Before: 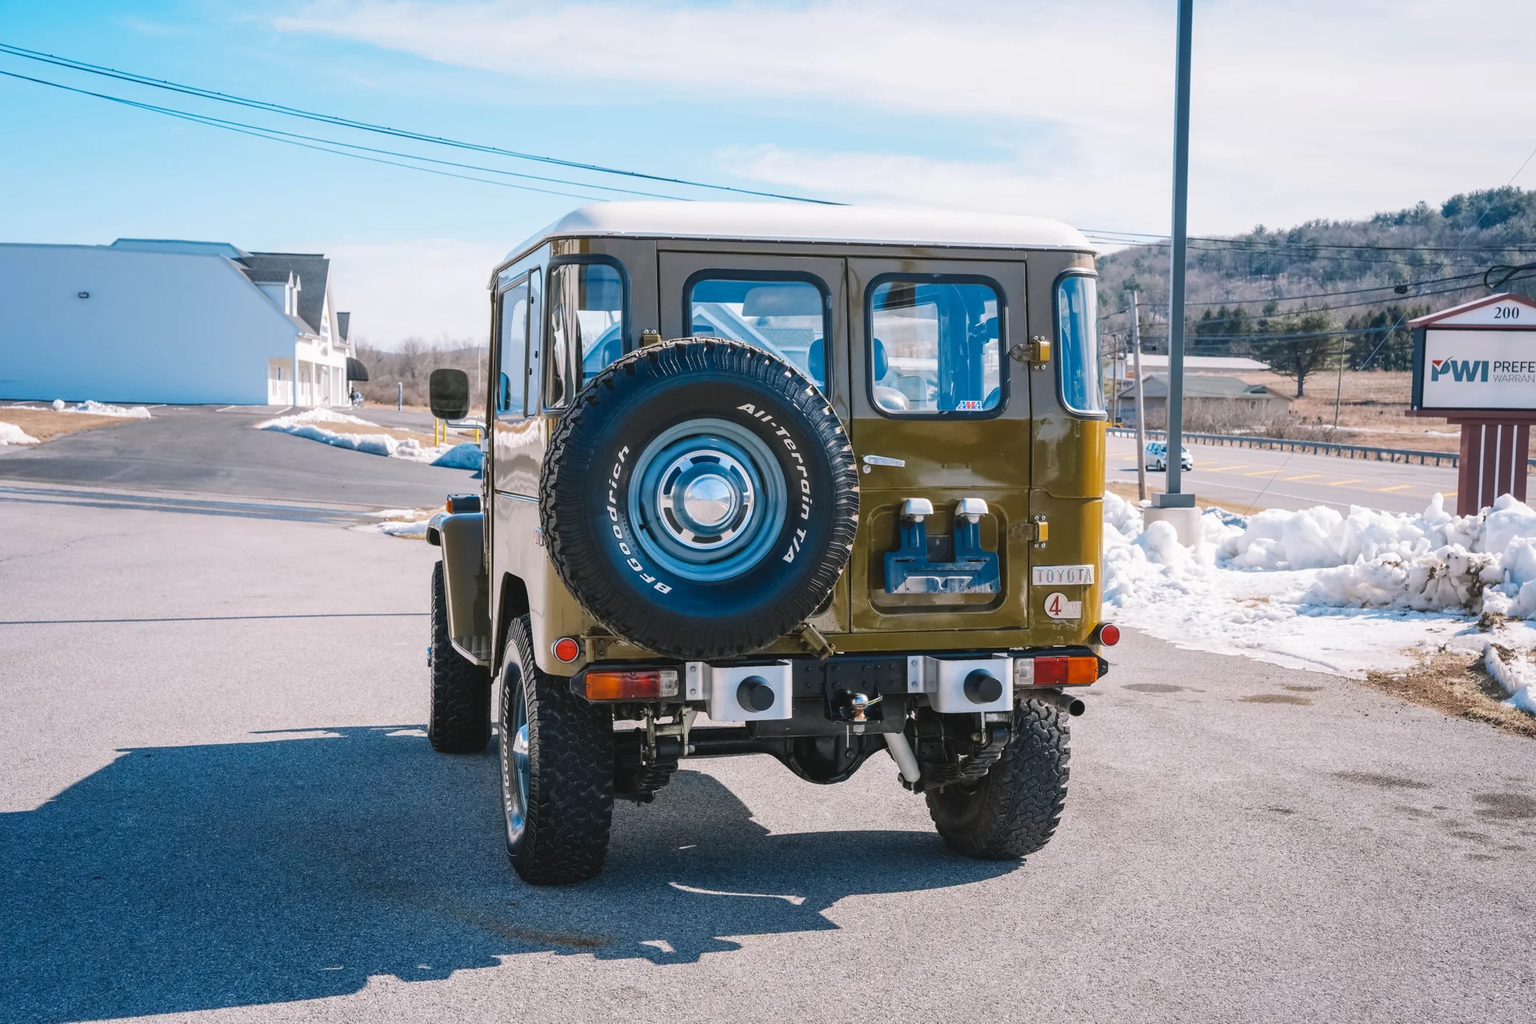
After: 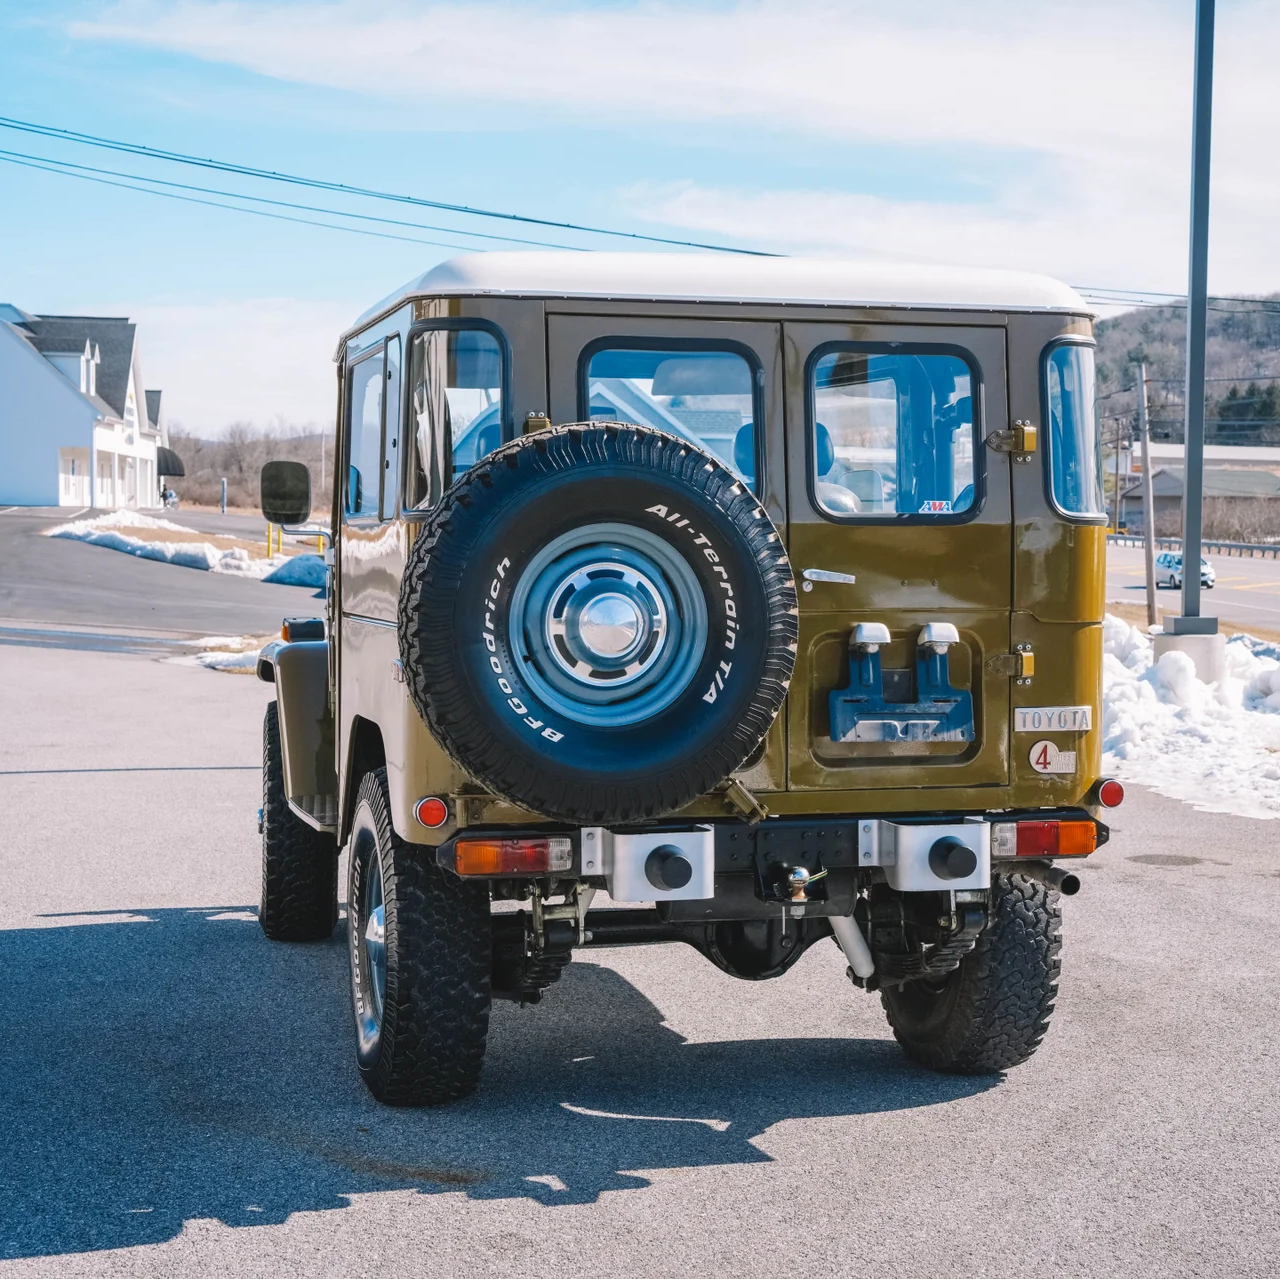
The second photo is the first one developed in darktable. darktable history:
crop and rotate: left 14.377%, right 18.953%
